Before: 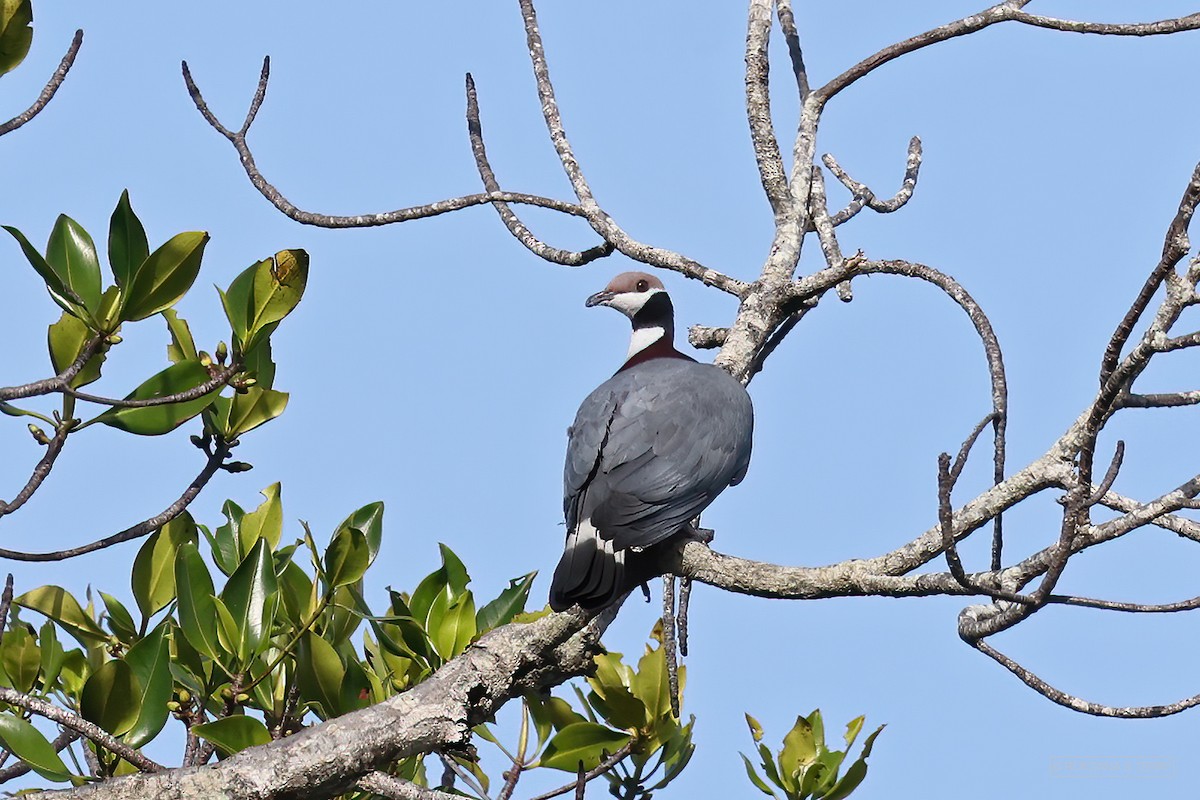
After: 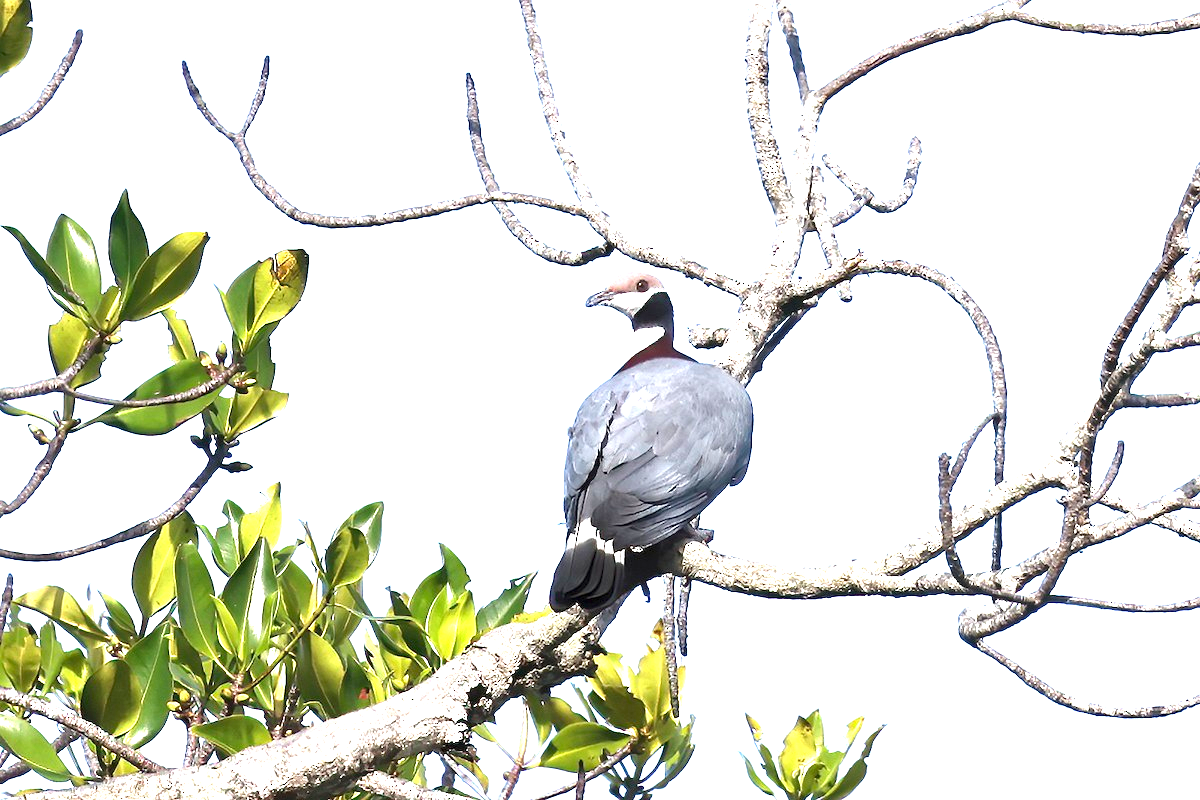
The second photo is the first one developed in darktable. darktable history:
exposure: black level correction 0.001, exposure 1.738 EV, compensate highlight preservation false
